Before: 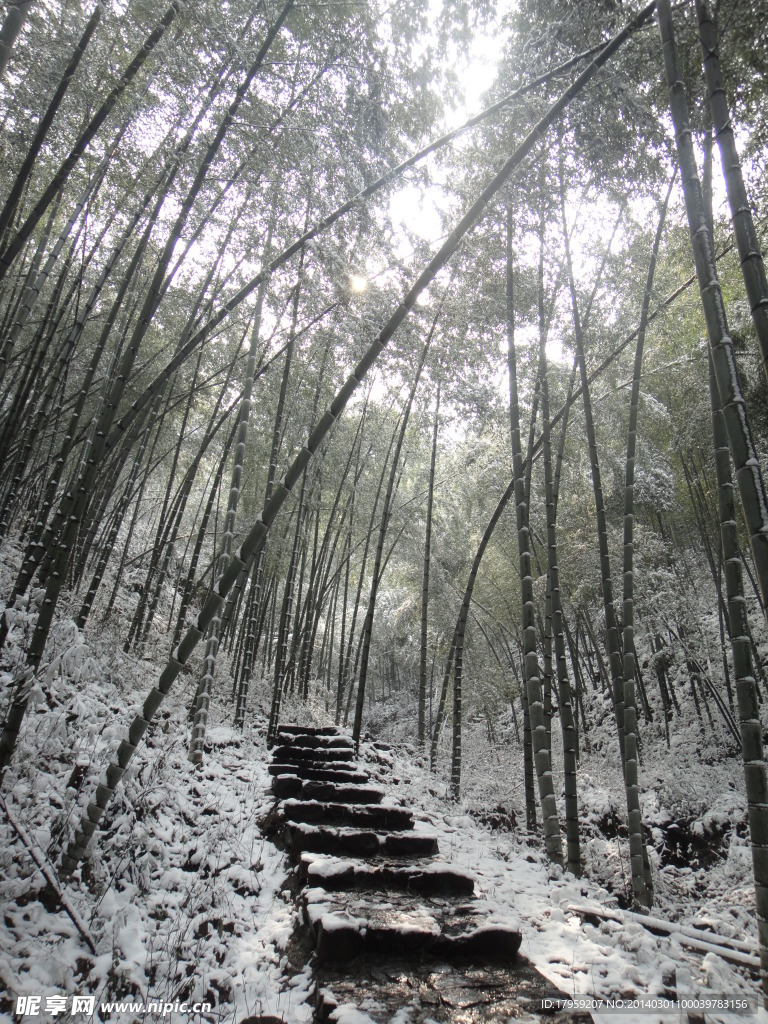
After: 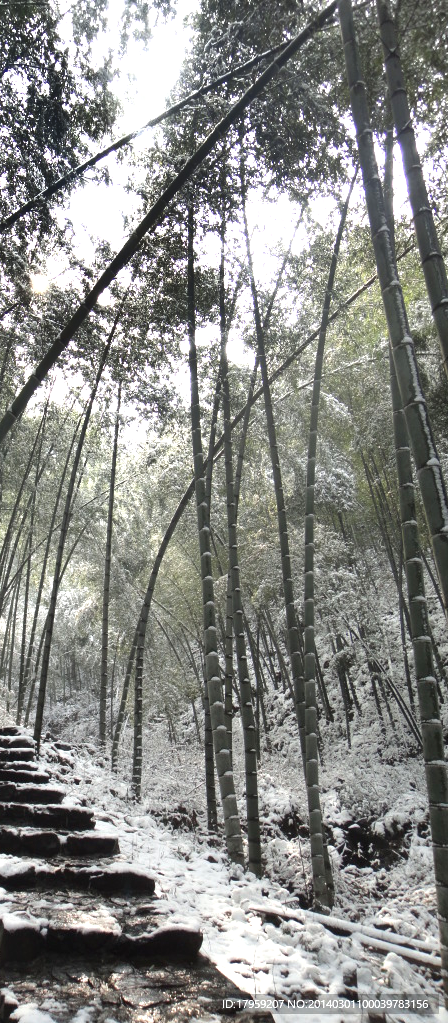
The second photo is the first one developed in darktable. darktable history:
exposure: black level correction 0, exposure 0.597 EV, compensate exposure bias true, compensate highlight preservation false
shadows and highlights: shadows 18.62, highlights -83.61, soften with gaussian
crop: left 41.581%
